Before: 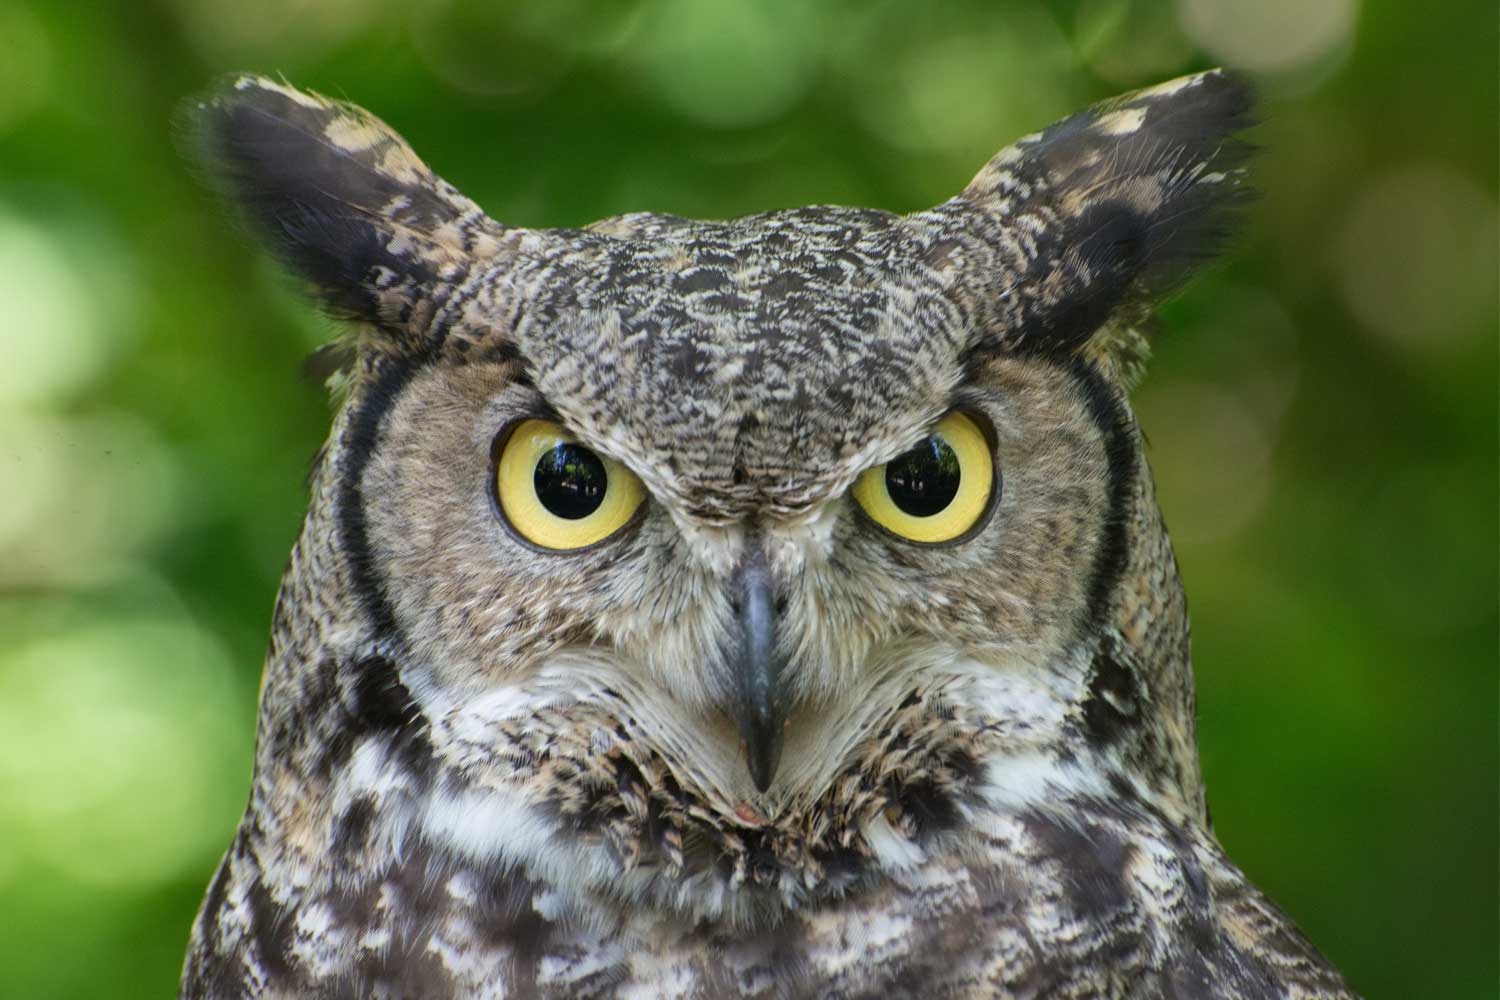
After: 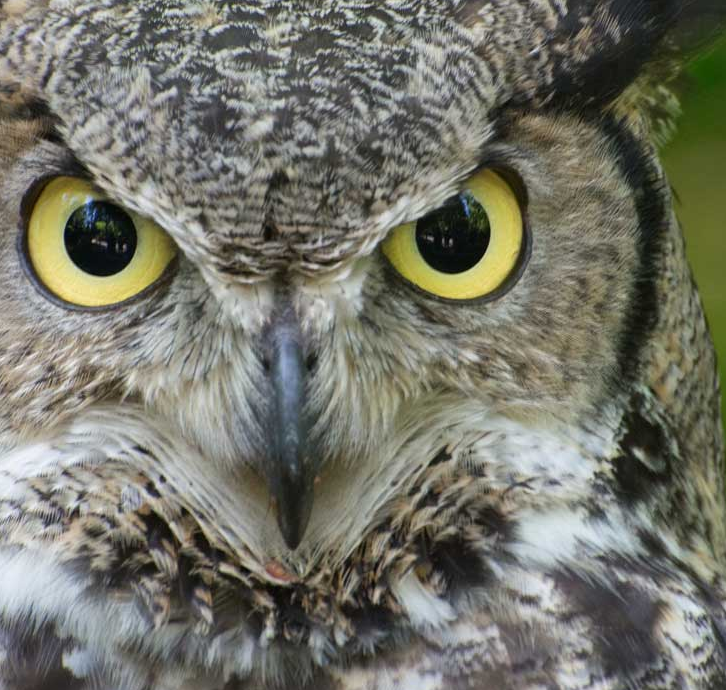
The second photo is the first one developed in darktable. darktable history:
crop: left 31.36%, top 24.365%, right 20.239%, bottom 6.58%
